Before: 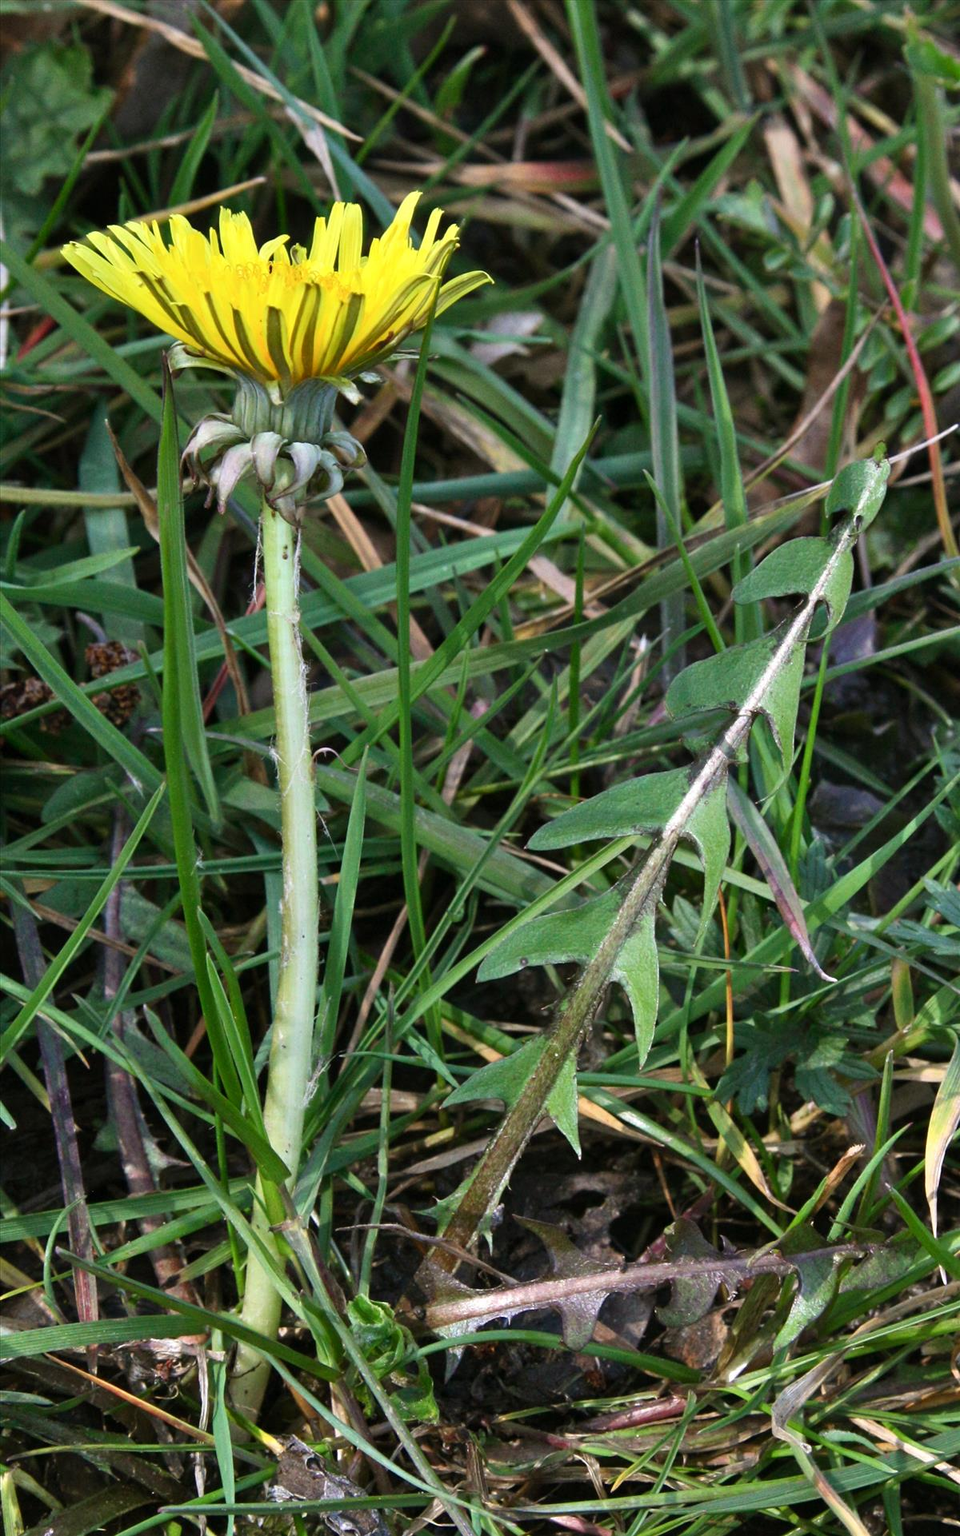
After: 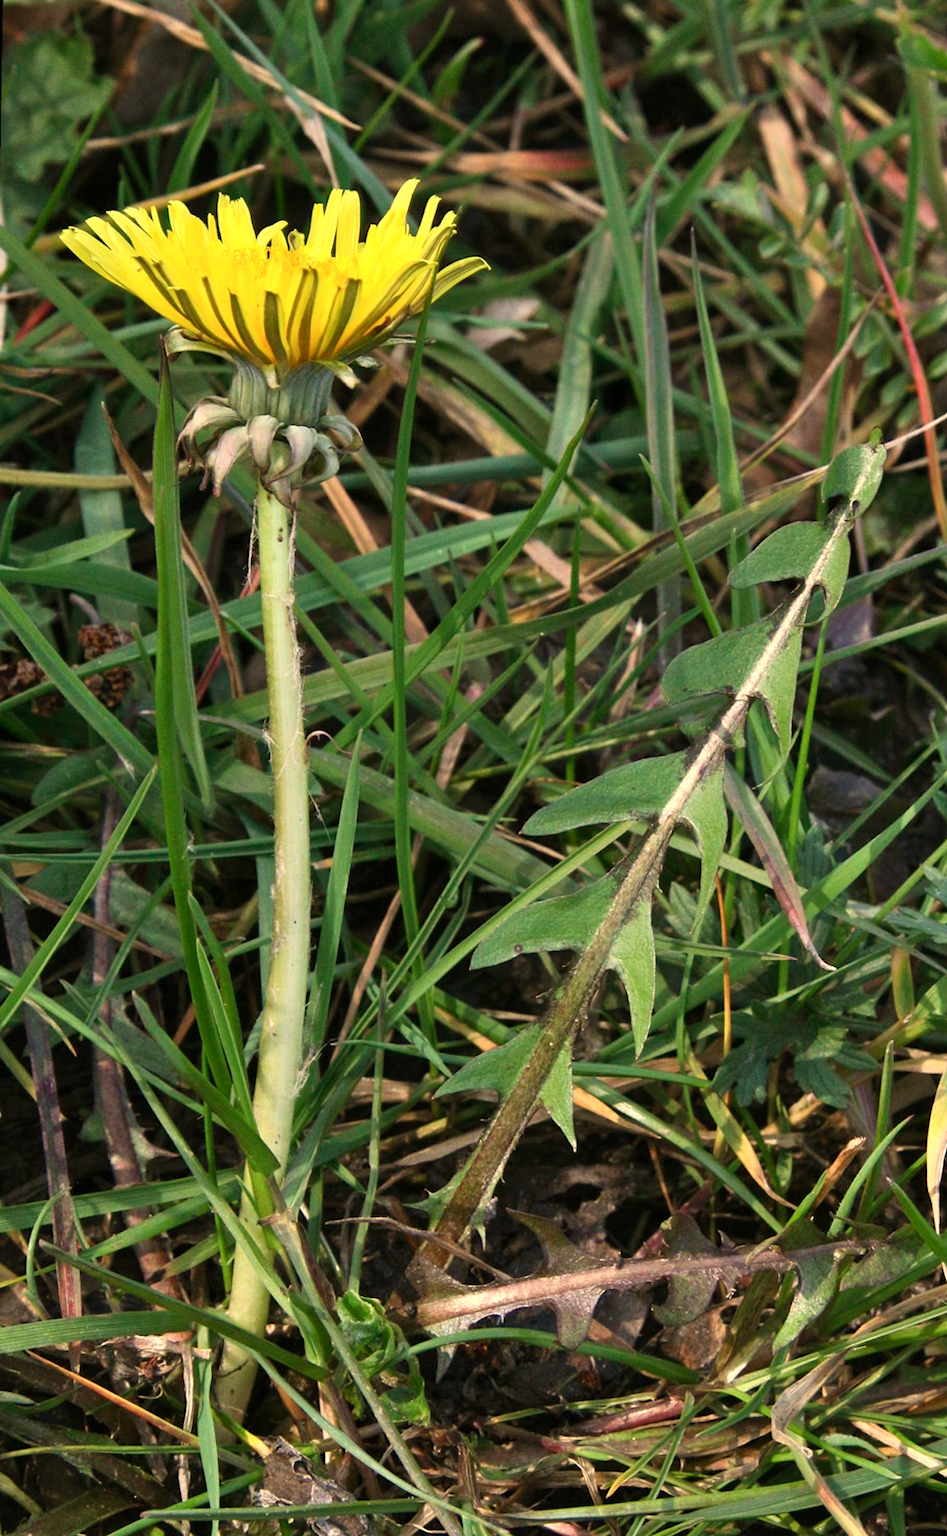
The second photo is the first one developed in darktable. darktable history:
rotate and perspective: rotation 0.226°, lens shift (vertical) -0.042, crop left 0.023, crop right 0.982, crop top 0.006, crop bottom 0.994
white balance: red 1.123, blue 0.83
